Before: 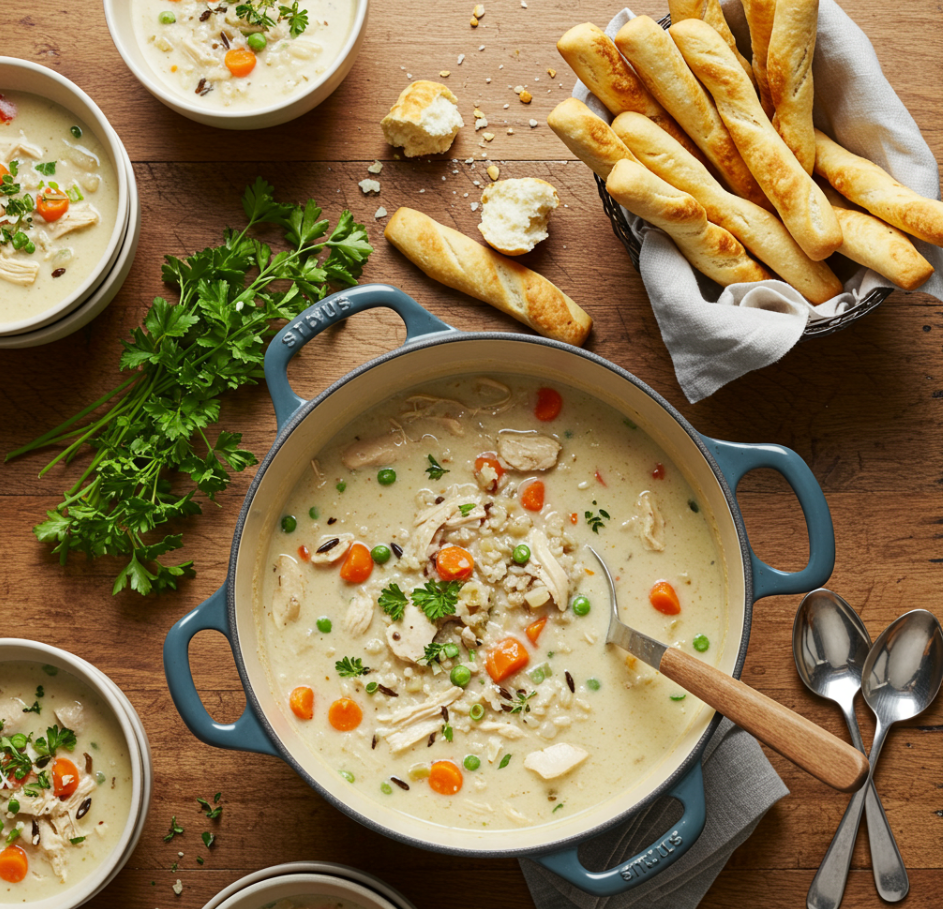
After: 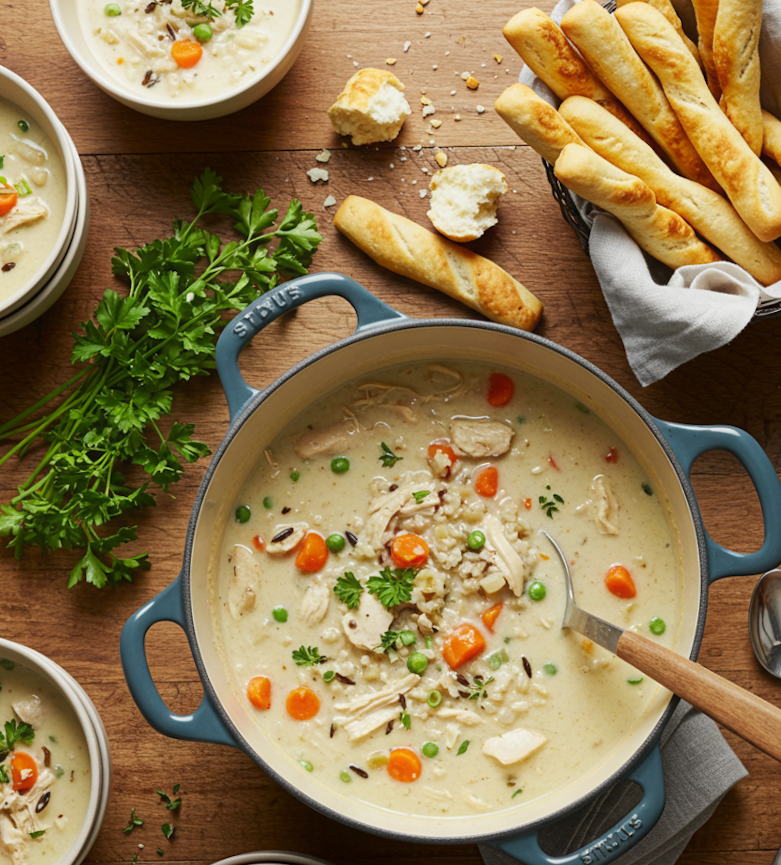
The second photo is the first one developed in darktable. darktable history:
contrast equalizer: y [[0.5, 0.5, 0.468, 0.5, 0.5, 0.5], [0.5 ×6], [0.5 ×6], [0 ×6], [0 ×6]]
crop and rotate: angle 1°, left 4.281%, top 0.642%, right 11.383%, bottom 2.486%
